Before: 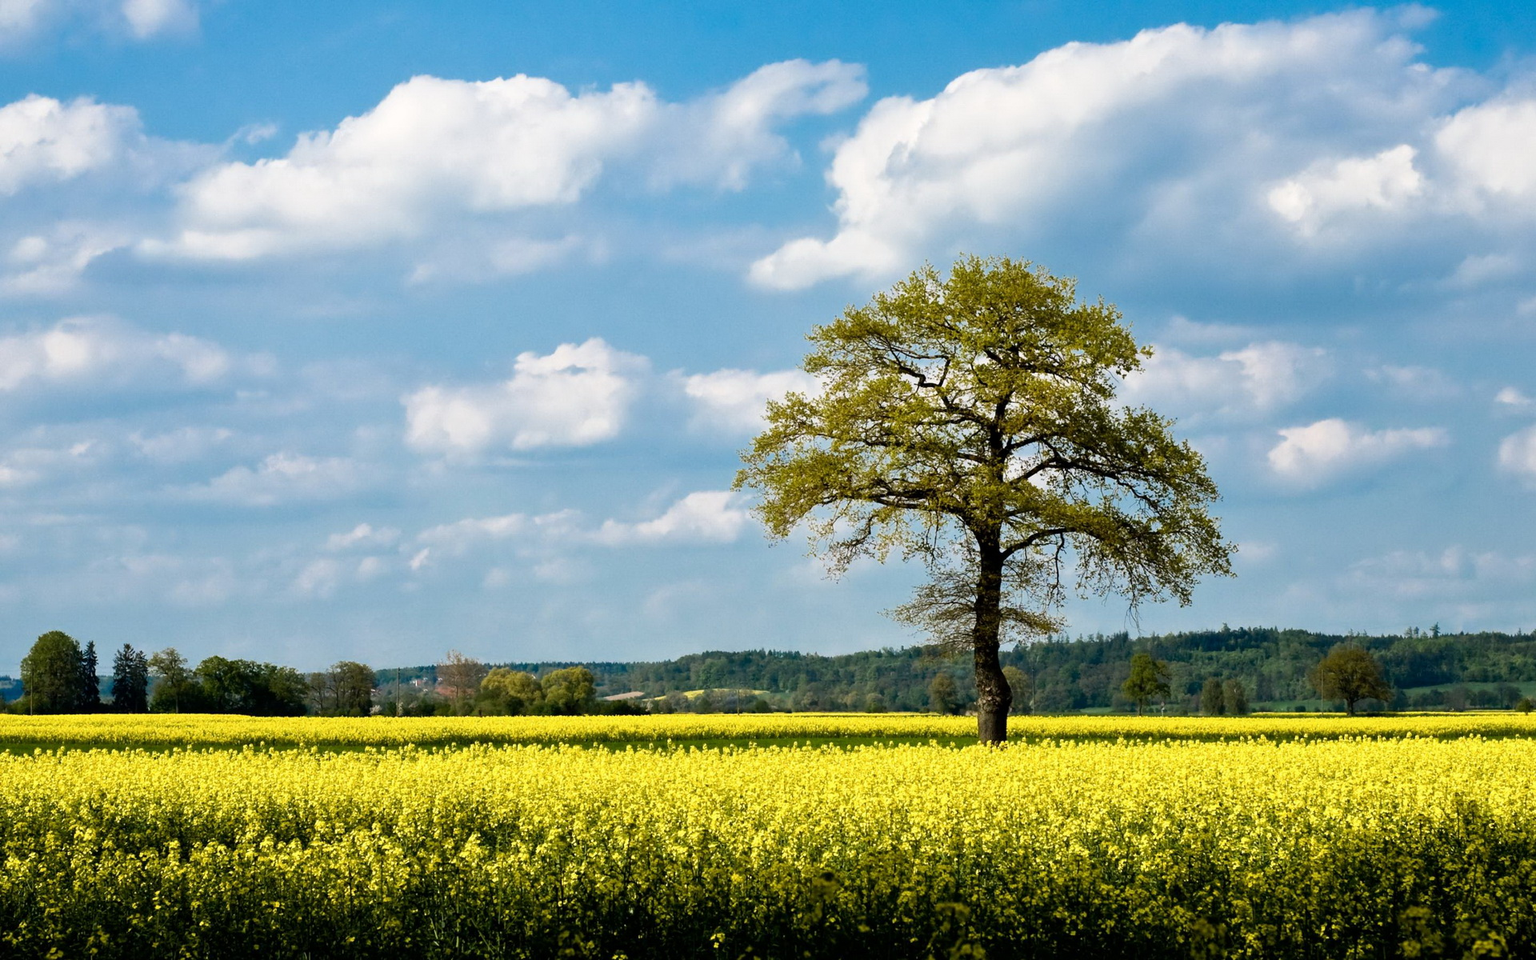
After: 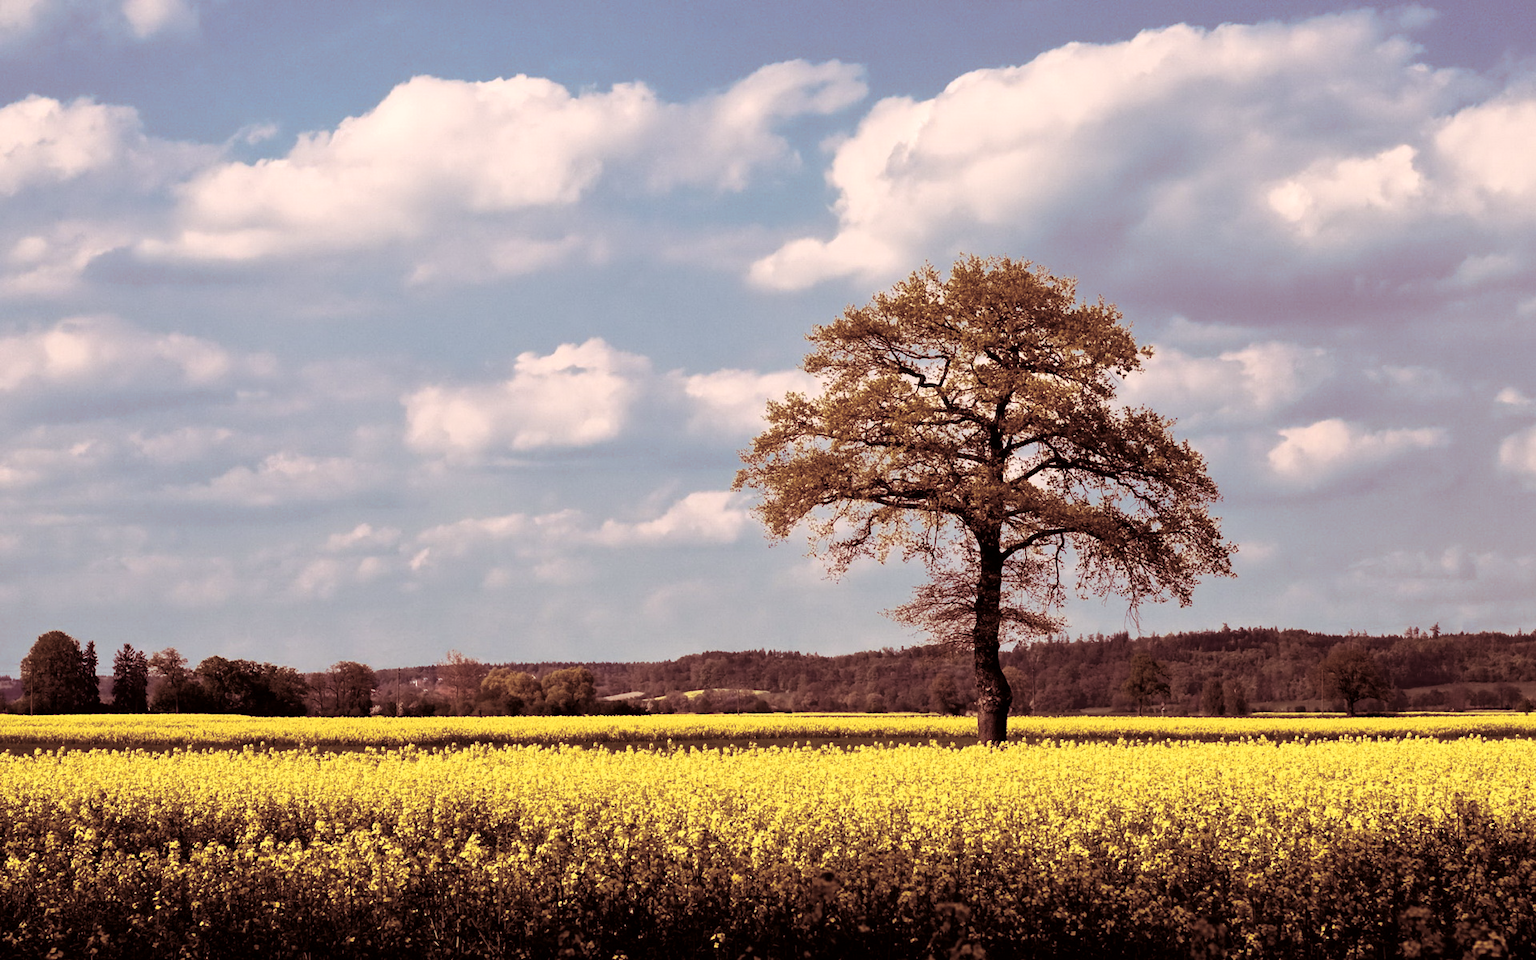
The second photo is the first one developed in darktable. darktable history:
split-toning: highlights › hue 187.2°, highlights › saturation 0.83, balance -68.05, compress 56.43%
color correction: highlights a* 10.21, highlights b* 9.79, shadows a* 8.61, shadows b* 7.88, saturation 0.8
